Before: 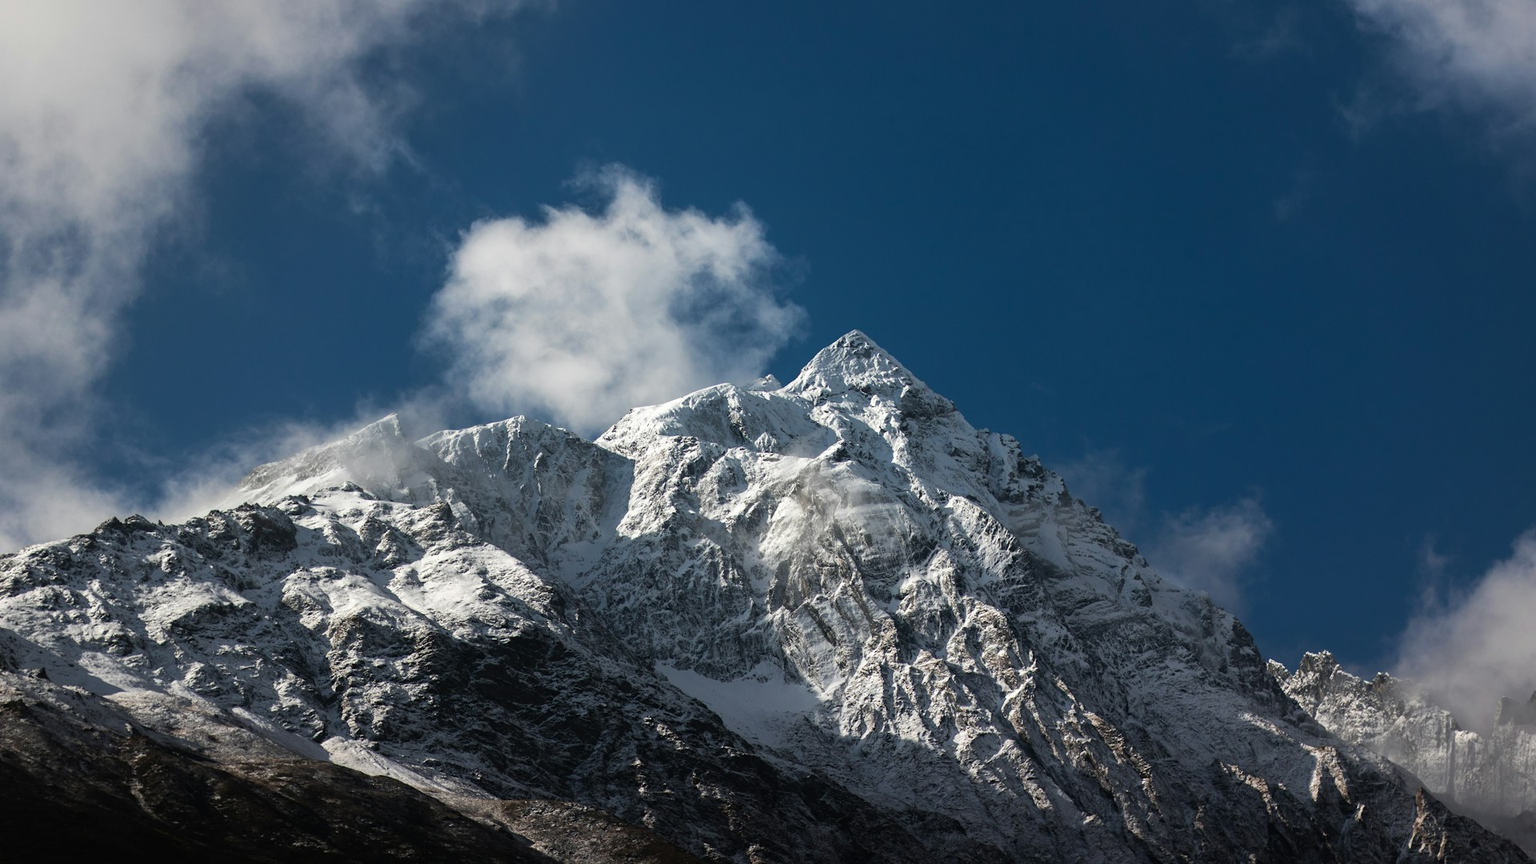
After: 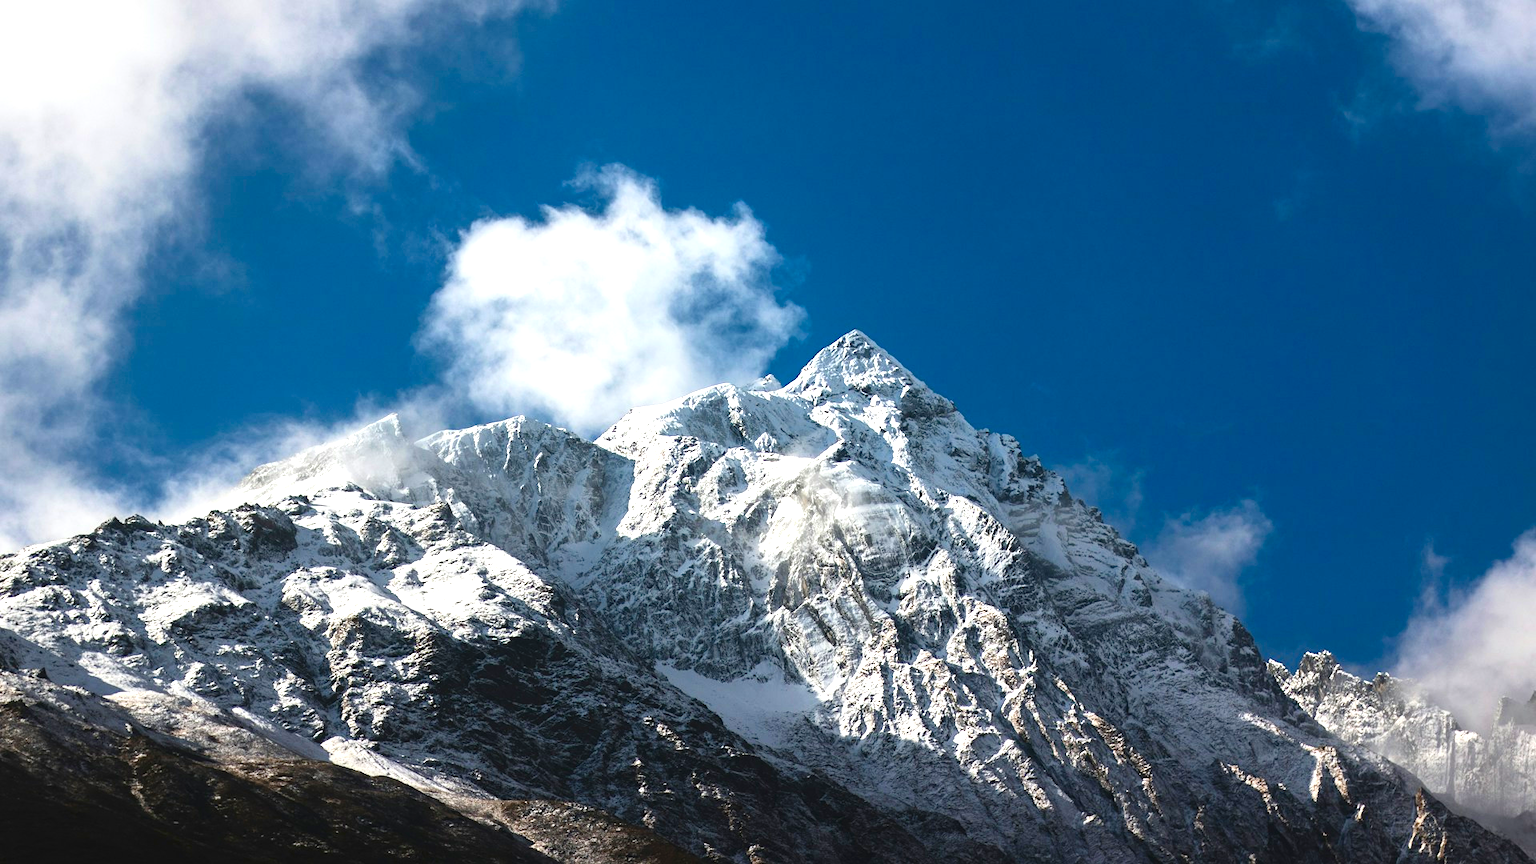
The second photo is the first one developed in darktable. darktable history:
contrast brightness saturation: contrast 0.147, brightness -0.012, saturation 0.097
exposure: black level correction 0.001, exposure 1.053 EV, compensate highlight preservation false
color balance rgb: global offset › luminance 0.759%, perceptual saturation grading › global saturation 15.274%, perceptual saturation grading › highlights -19.455%, perceptual saturation grading › shadows 20.49%, global vibrance 20%
